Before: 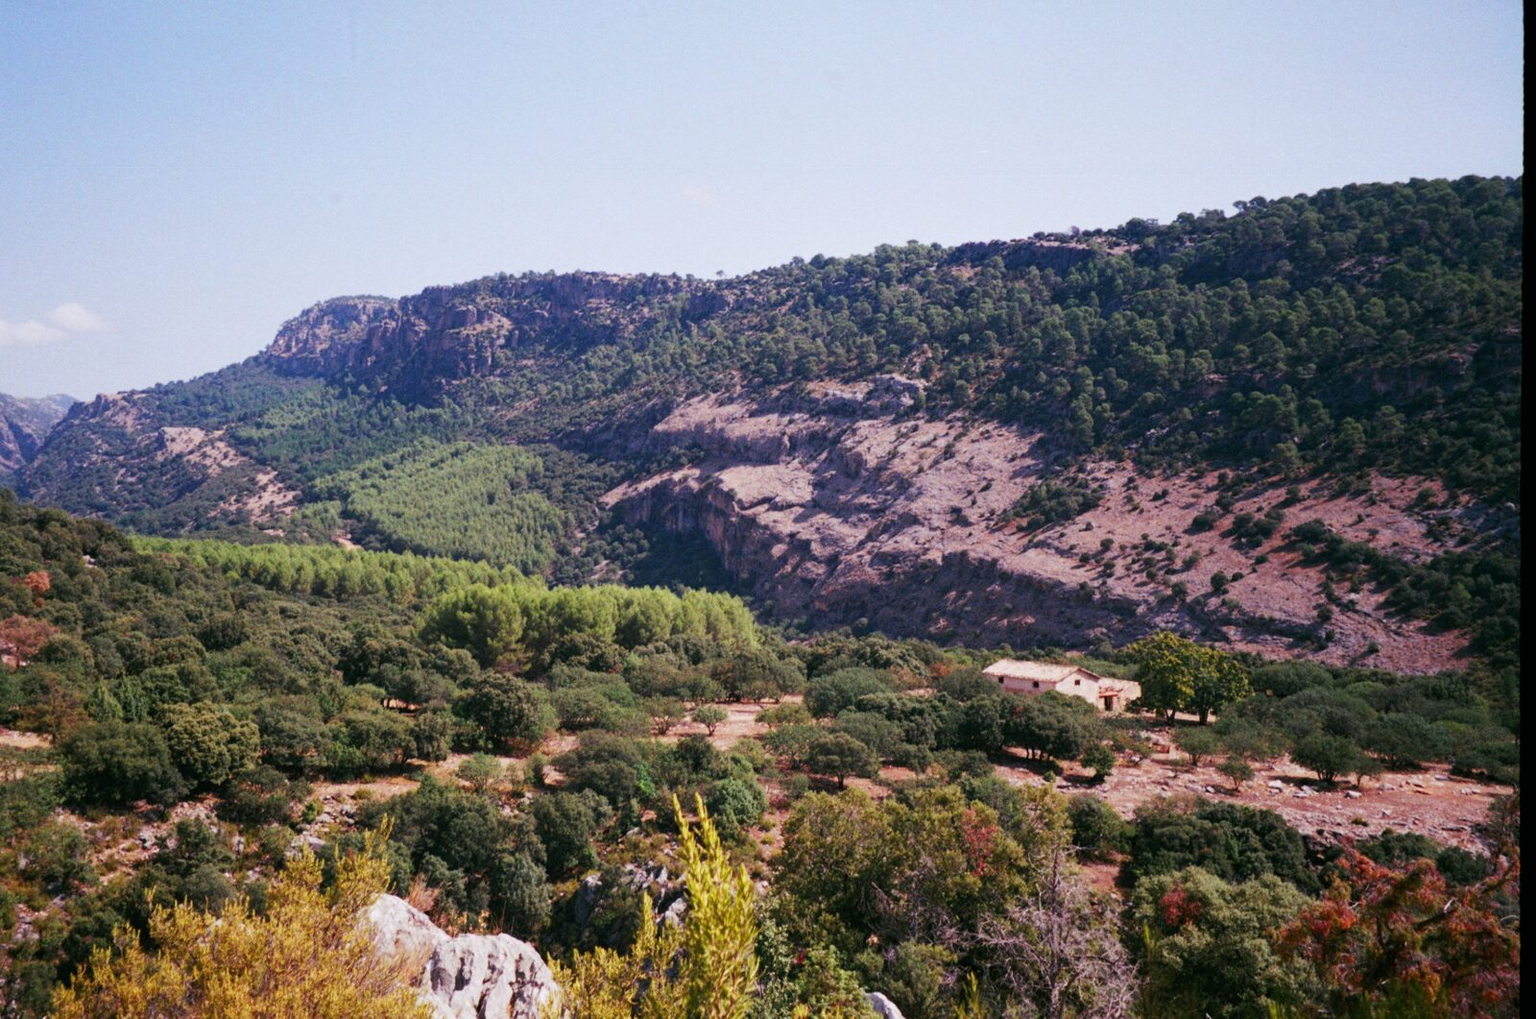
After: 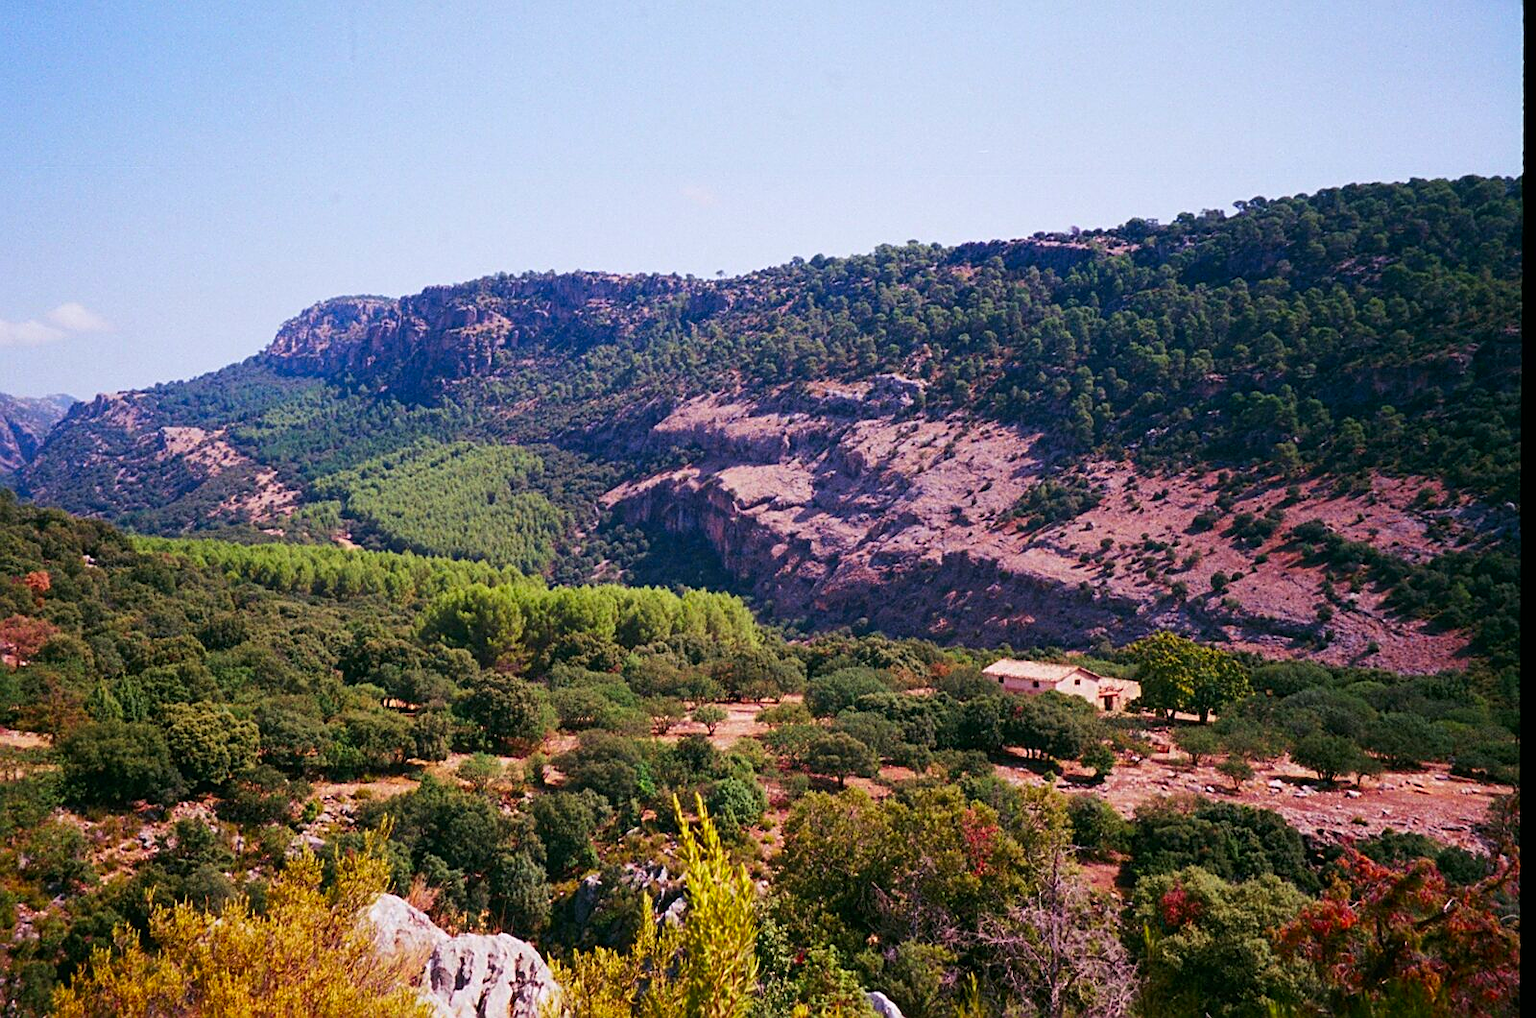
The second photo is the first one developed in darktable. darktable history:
sharpen: on, module defaults
contrast brightness saturation: brightness -0.02, saturation 0.35
velvia: strength 15%
